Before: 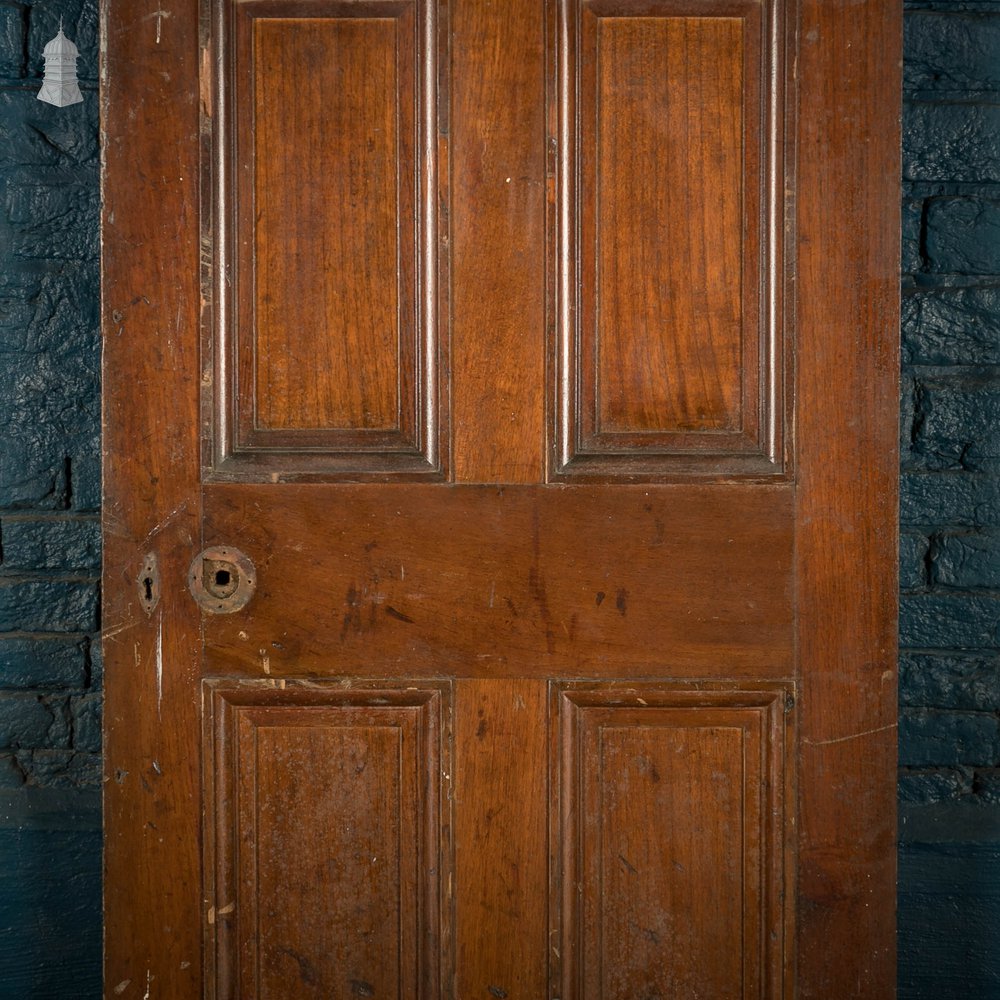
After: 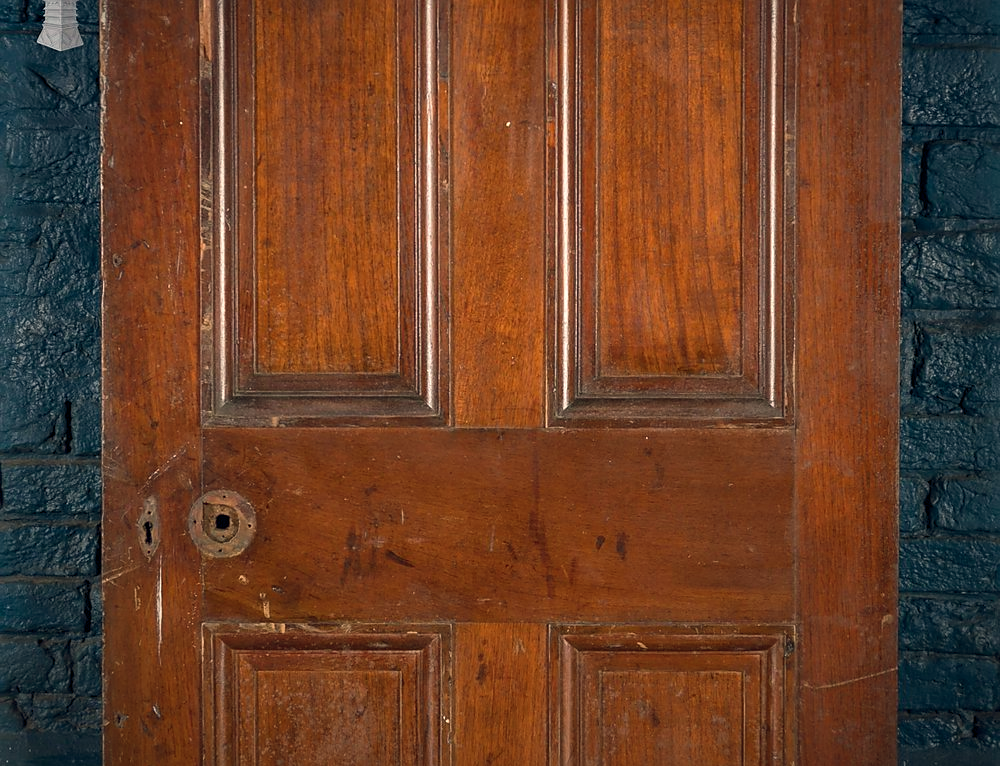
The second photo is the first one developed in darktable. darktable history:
crop: top 5.667%, bottom 17.637%
color balance rgb: shadows lift › hue 87.51°, highlights gain › chroma 1.62%, highlights gain › hue 55.1°, global offset › chroma 0.06%, global offset › hue 253.66°, linear chroma grading › global chroma 0.5%
sharpen: radius 1.559, amount 0.373, threshold 1.271
color correction: saturation 1.11
